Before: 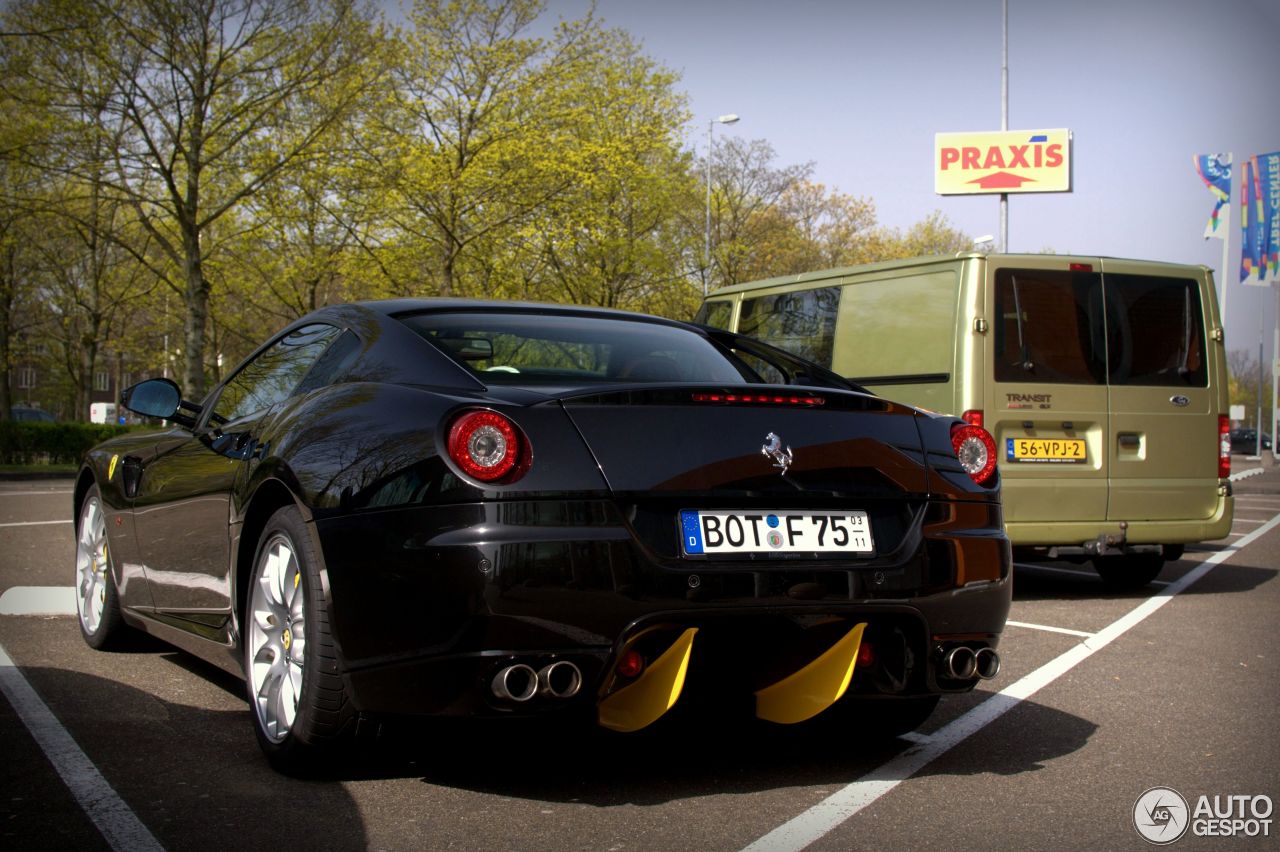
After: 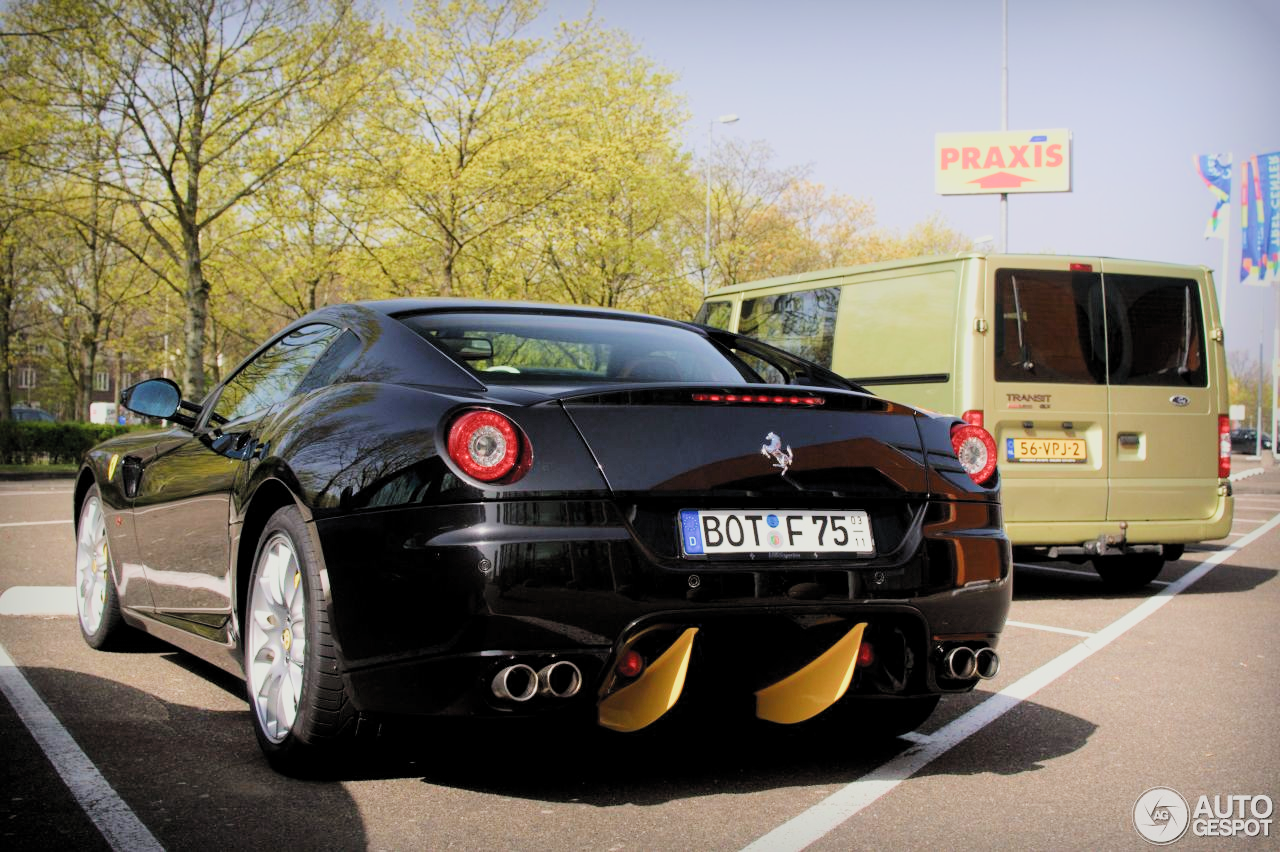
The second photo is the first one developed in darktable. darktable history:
exposure: black level correction 0, exposure 1.74 EV, compensate highlight preservation false
filmic rgb: black relative exposure -6.13 EV, white relative exposure 6.97 EV, hardness 2.28, color science v5 (2021), contrast in shadows safe, contrast in highlights safe
